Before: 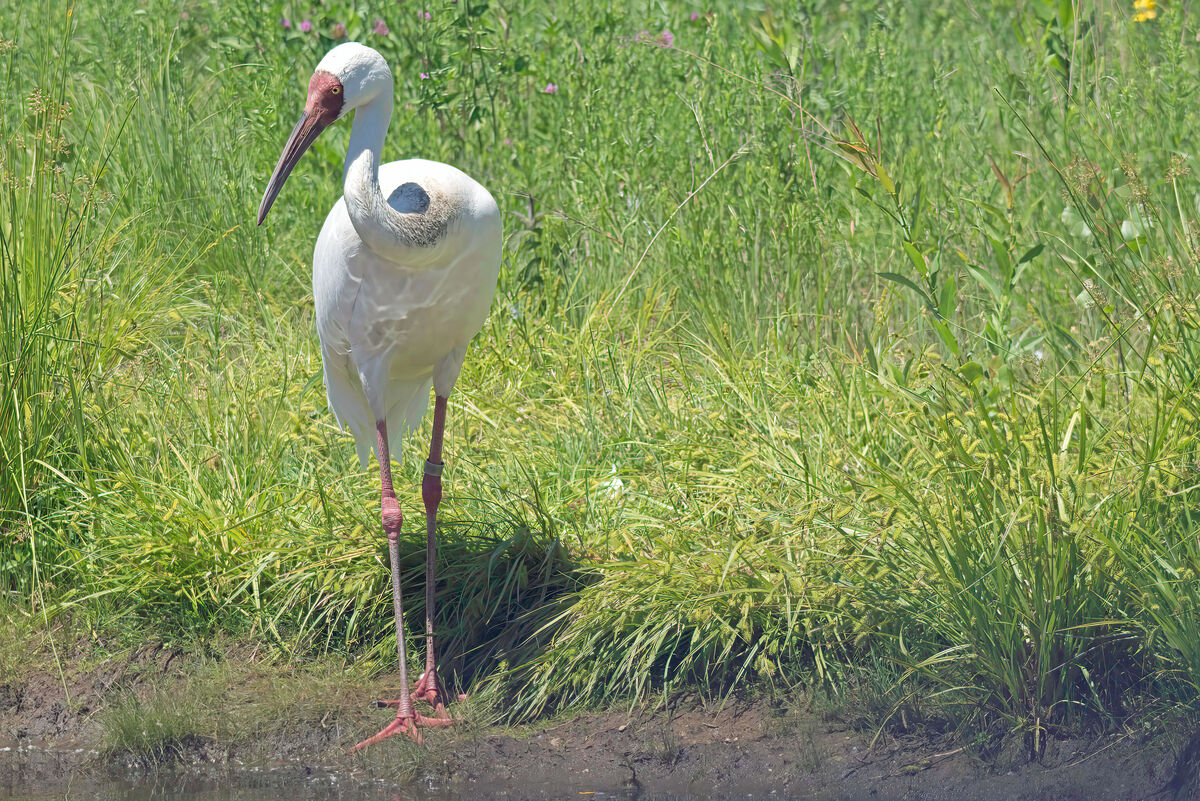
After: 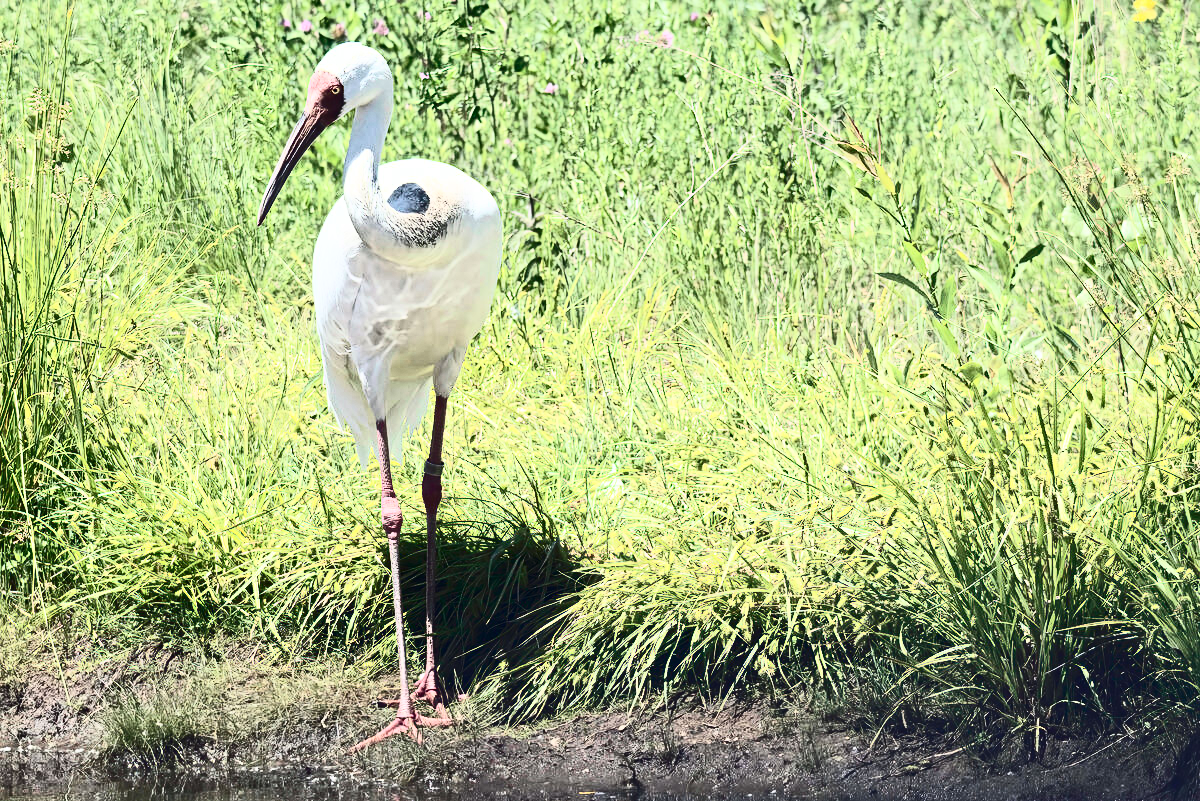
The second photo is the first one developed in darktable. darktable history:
contrast brightness saturation: contrast 0.927, brightness 0.204
